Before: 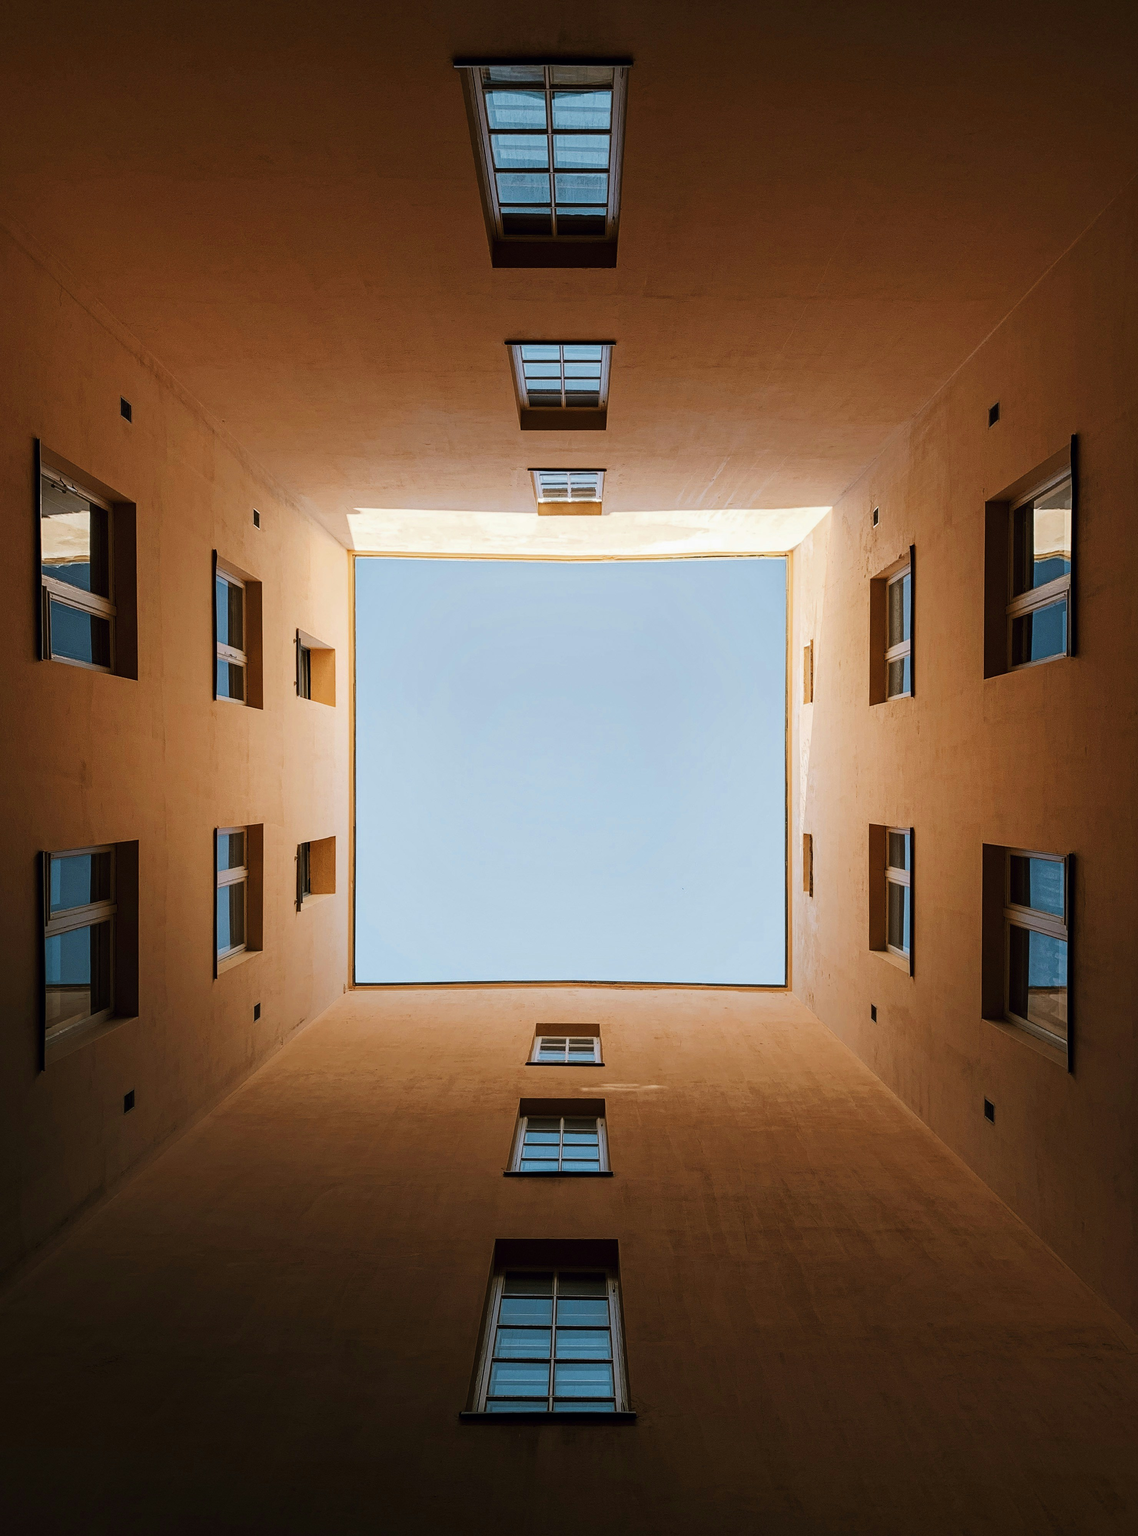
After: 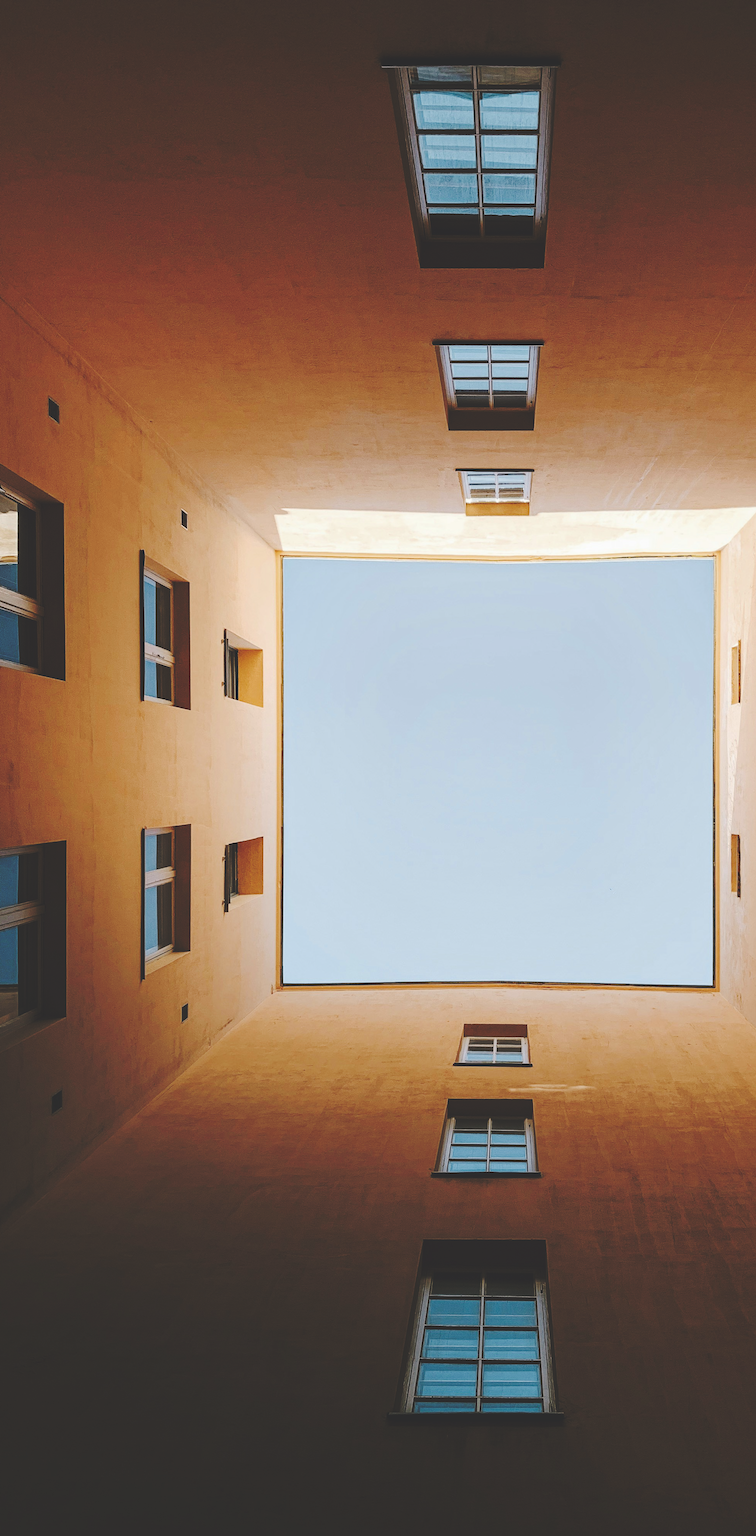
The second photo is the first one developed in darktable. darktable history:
crop and rotate: left 6.449%, right 27.079%
base curve: curves: ch0 [(0, 0.024) (0.055, 0.065) (0.121, 0.166) (0.236, 0.319) (0.693, 0.726) (1, 1)], preserve colors none
